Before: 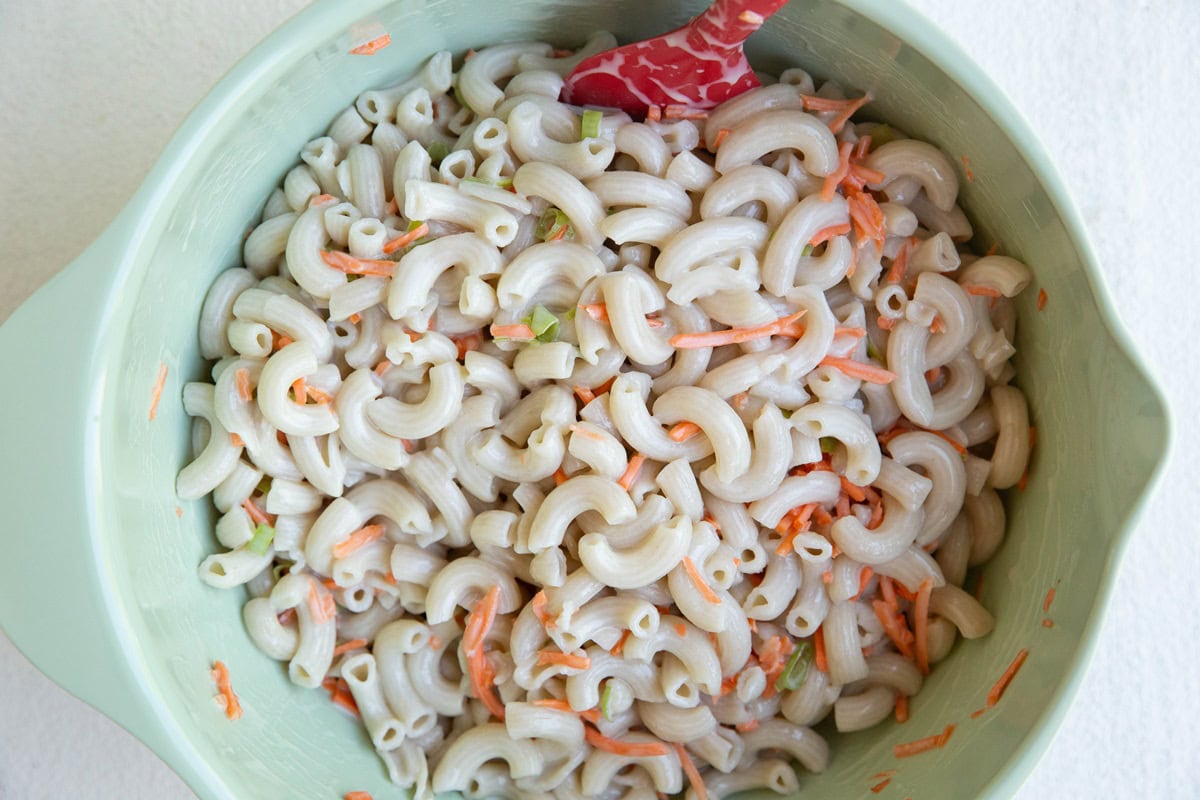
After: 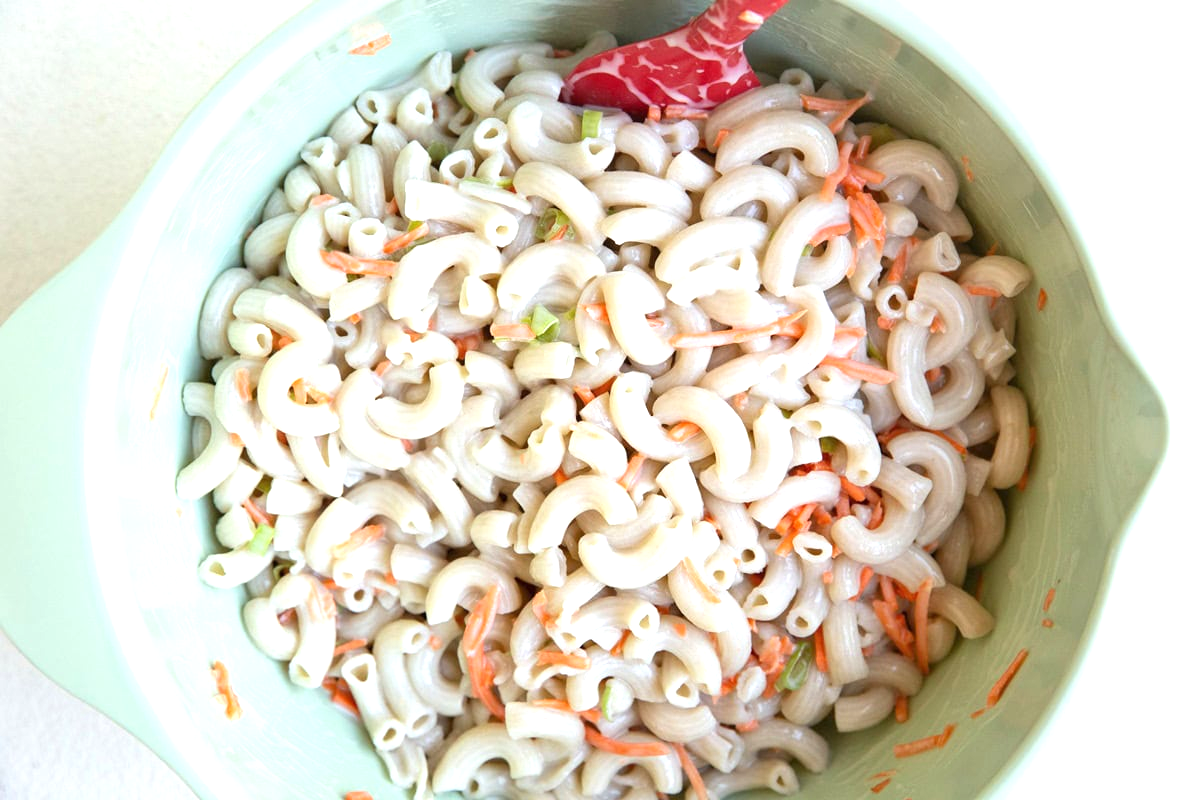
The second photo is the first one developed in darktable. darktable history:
exposure: exposure 0.765 EV, compensate highlight preservation false
